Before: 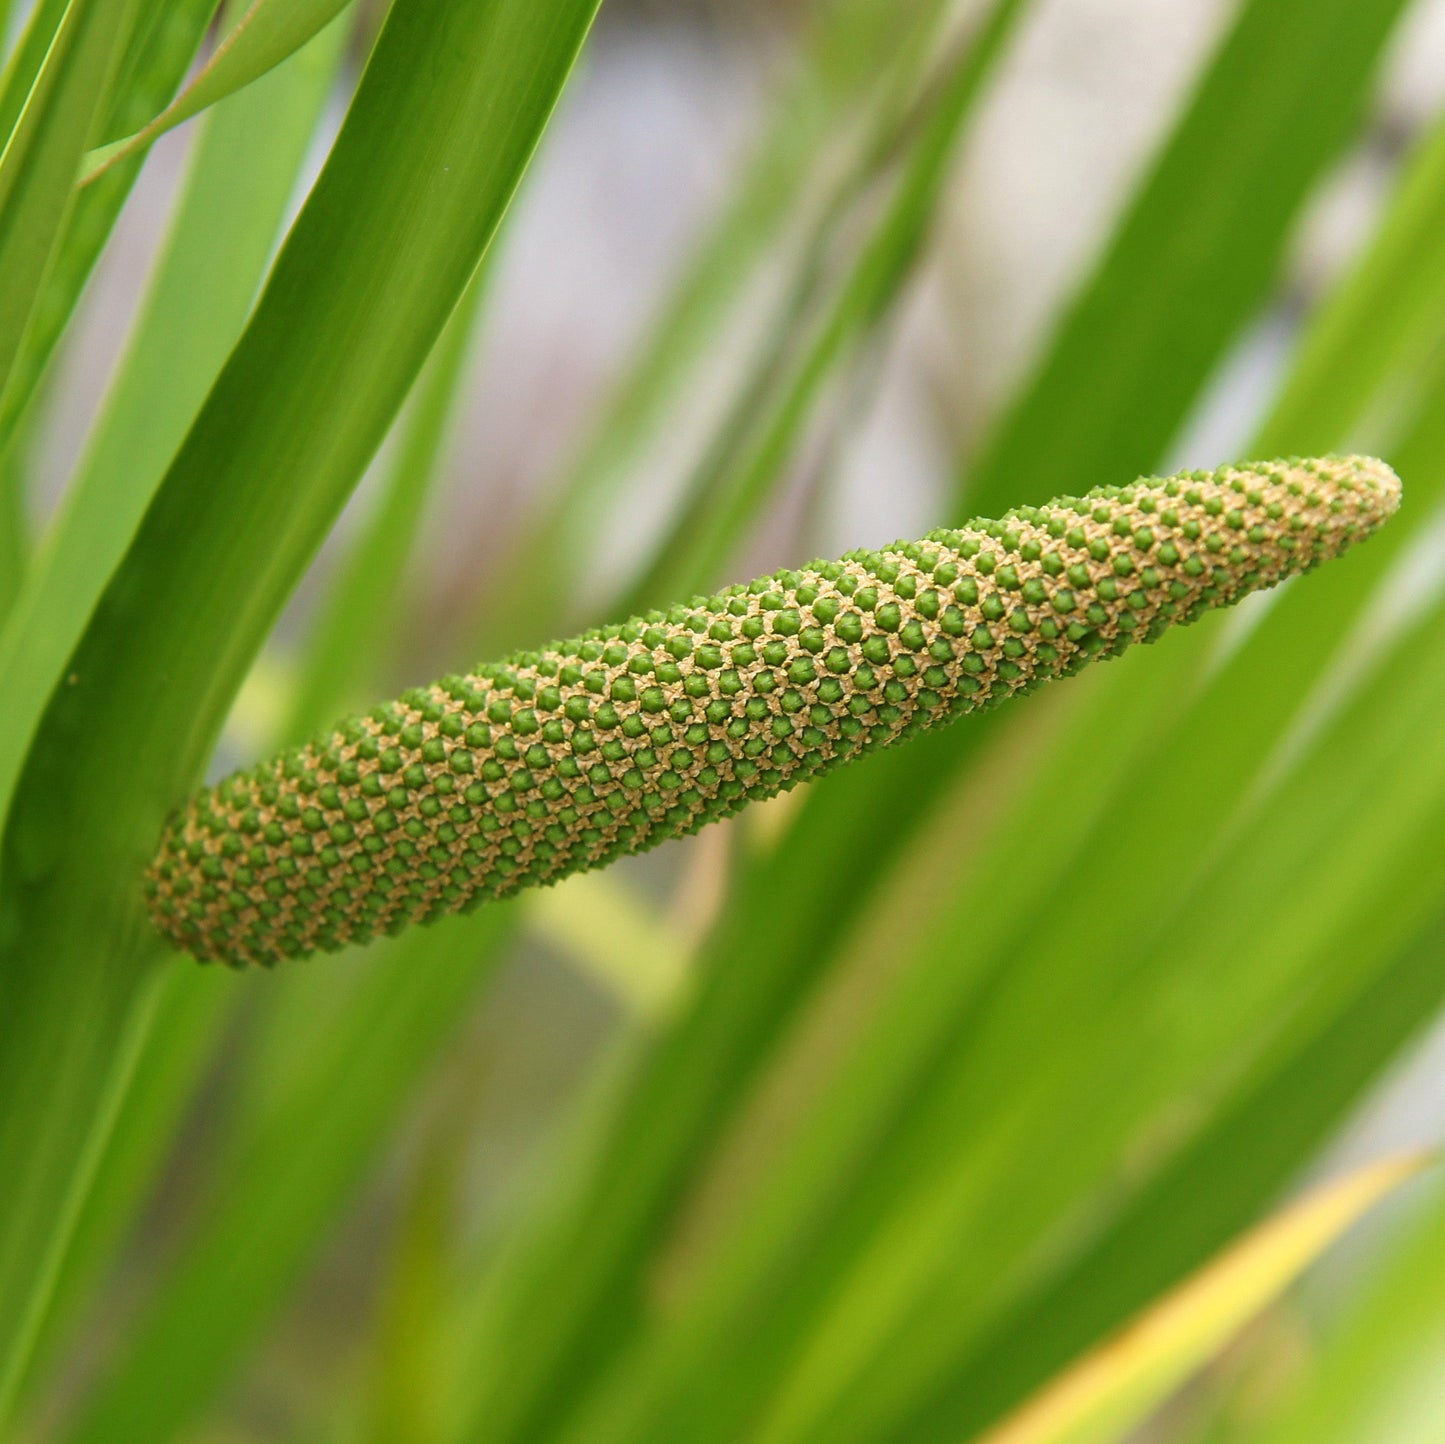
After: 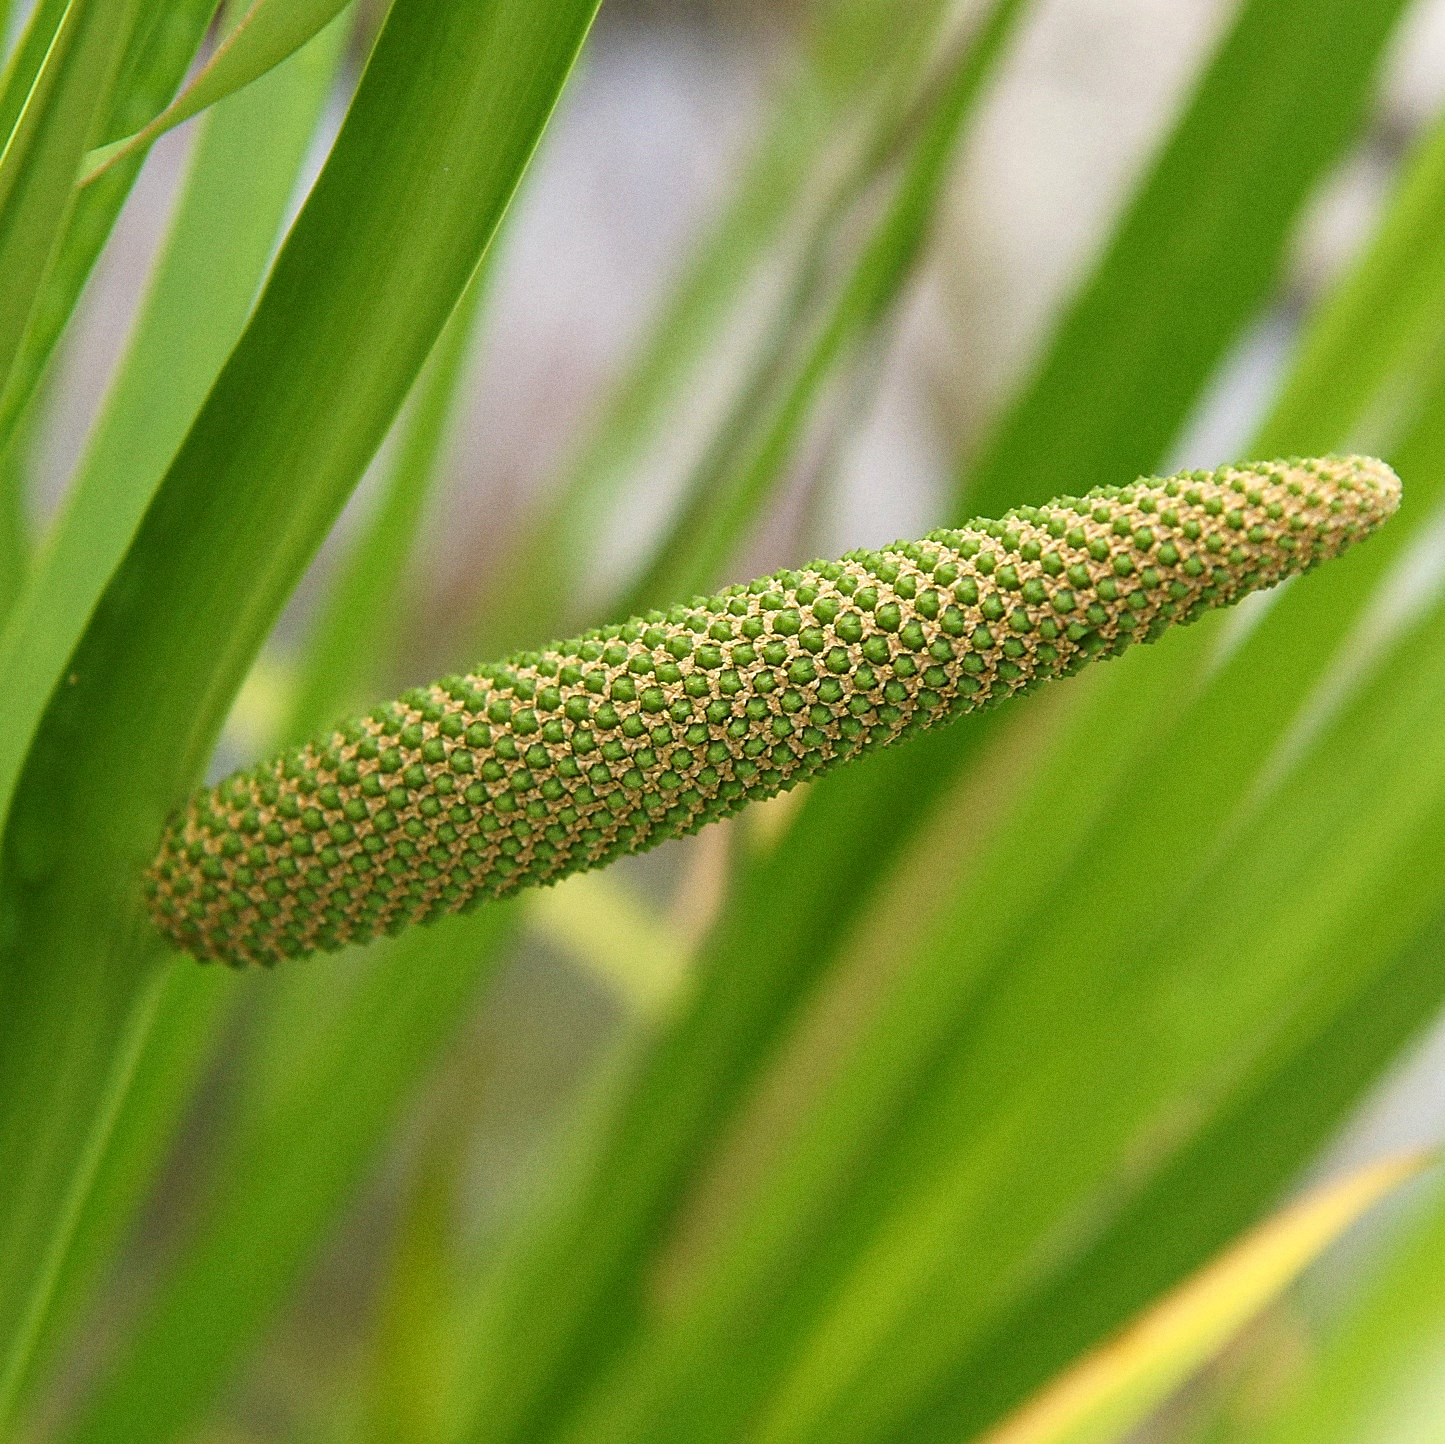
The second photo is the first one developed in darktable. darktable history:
grain: coarseness 0.47 ISO
sharpen: on, module defaults
